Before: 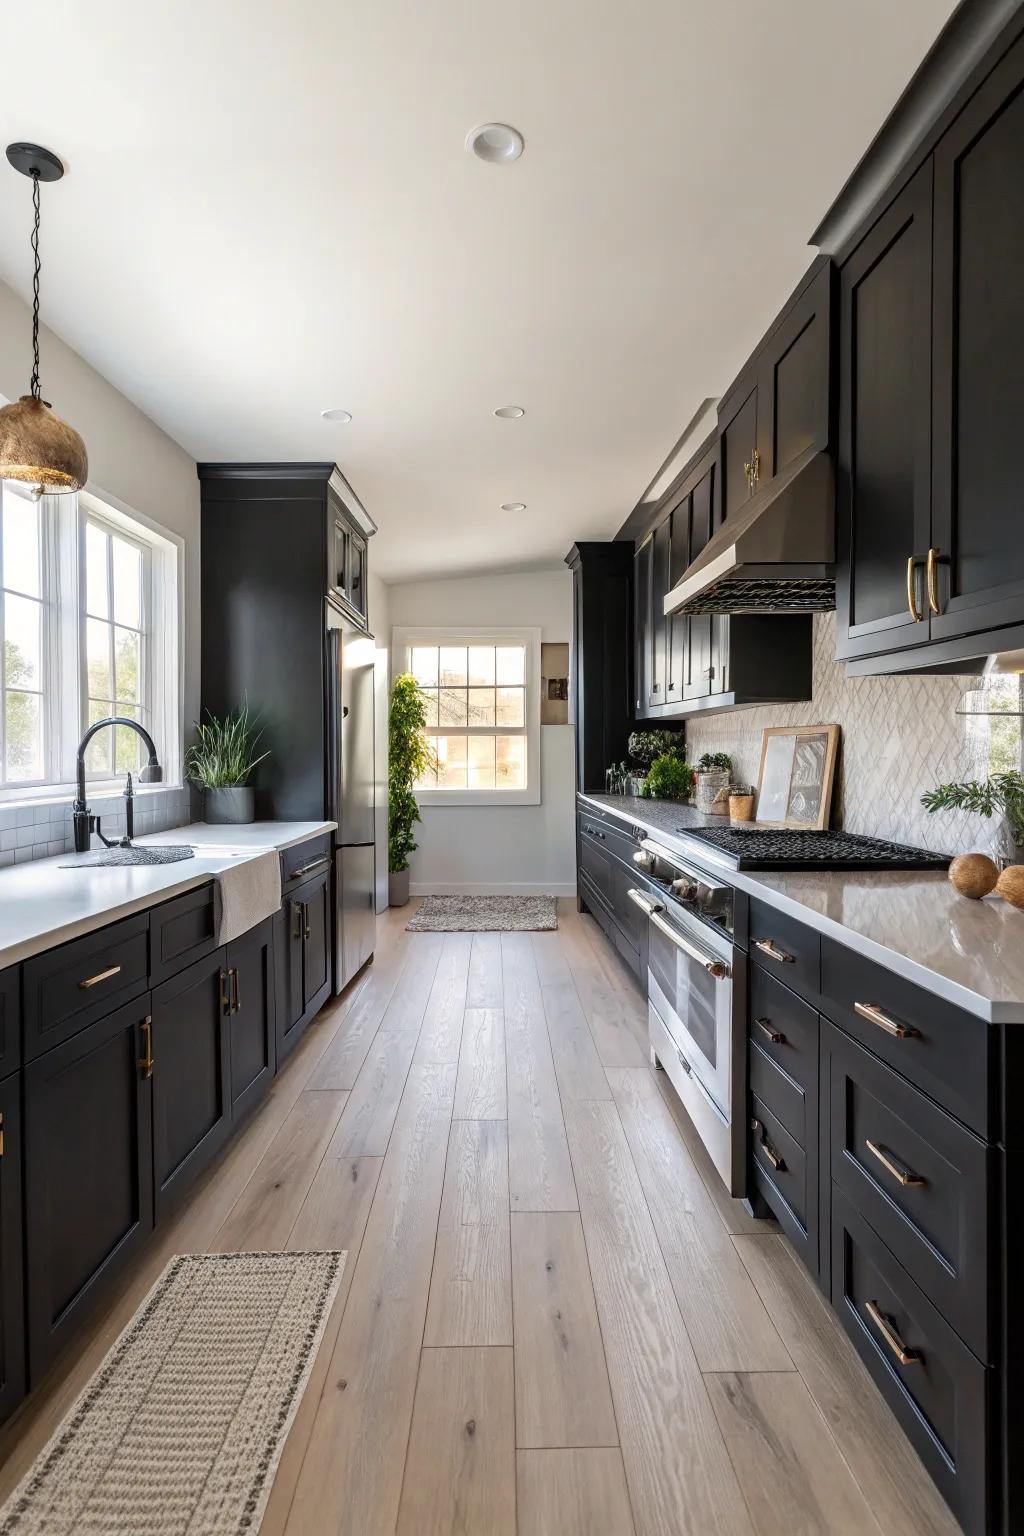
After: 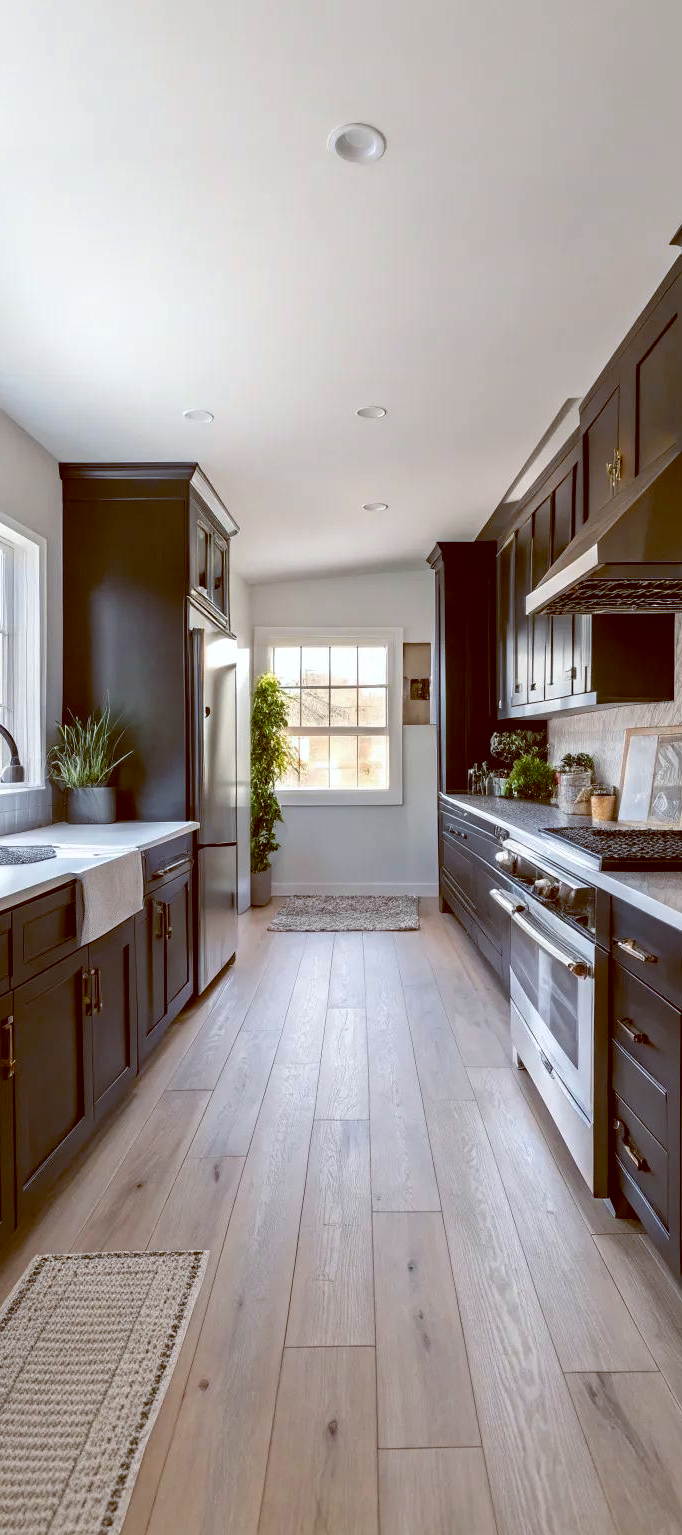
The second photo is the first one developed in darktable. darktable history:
color balance: lift [1, 1.015, 1.004, 0.985], gamma [1, 0.958, 0.971, 1.042], gain [1, 0.956, 0.977, 1.044]
crop and rotate: left 13.537%, right 19.796%
